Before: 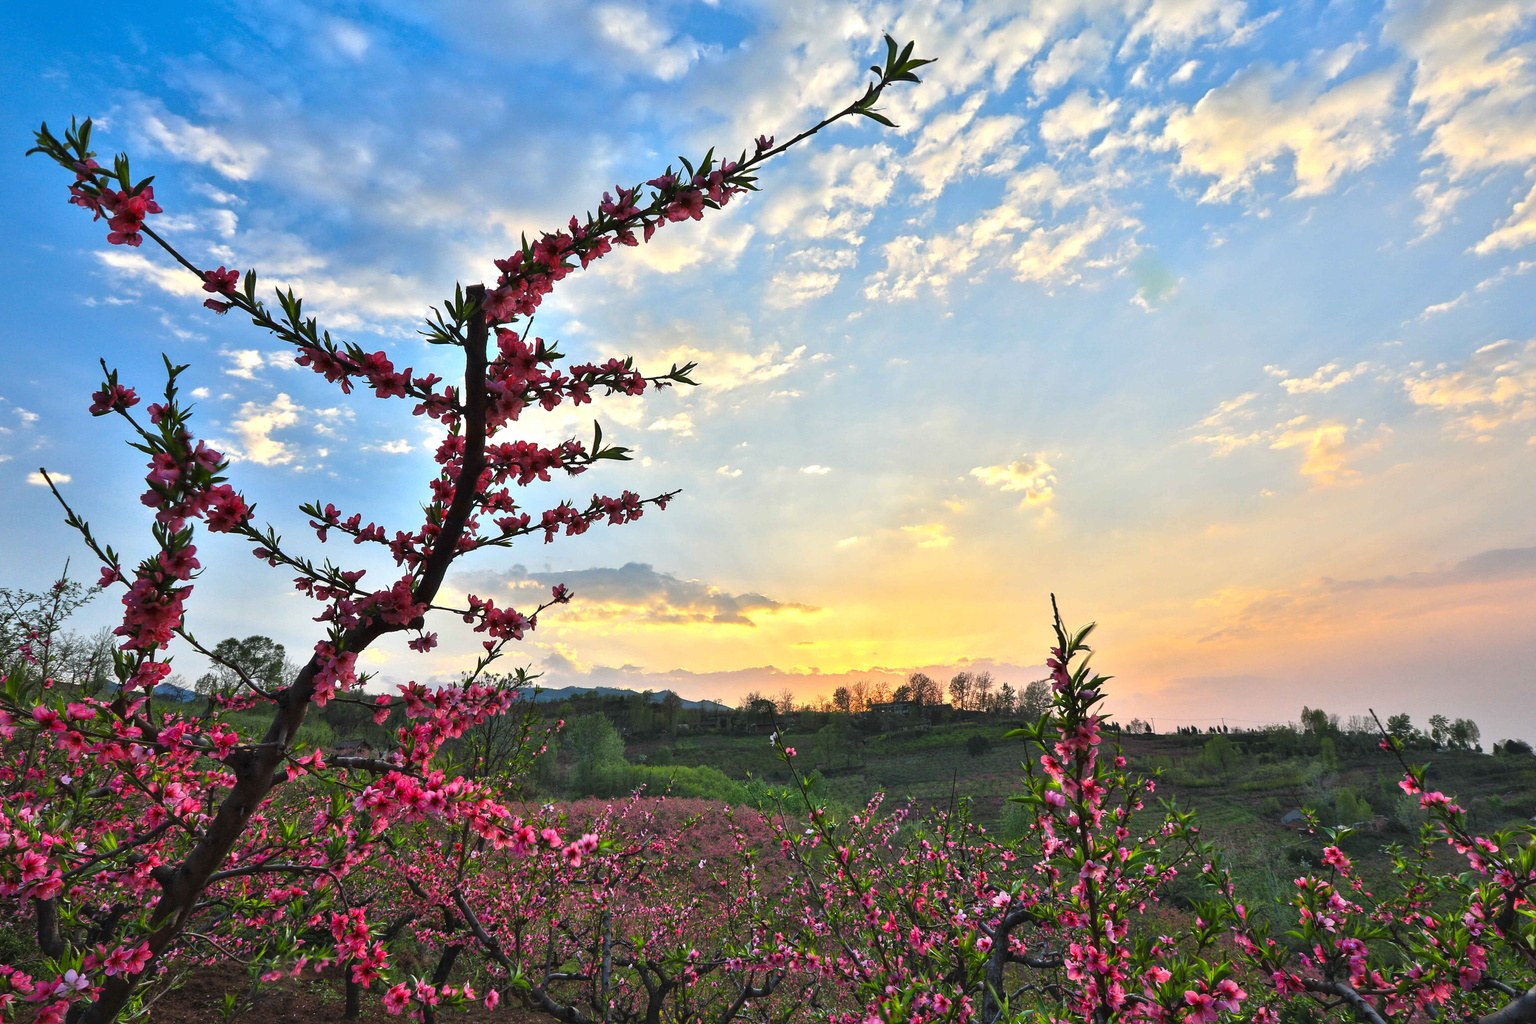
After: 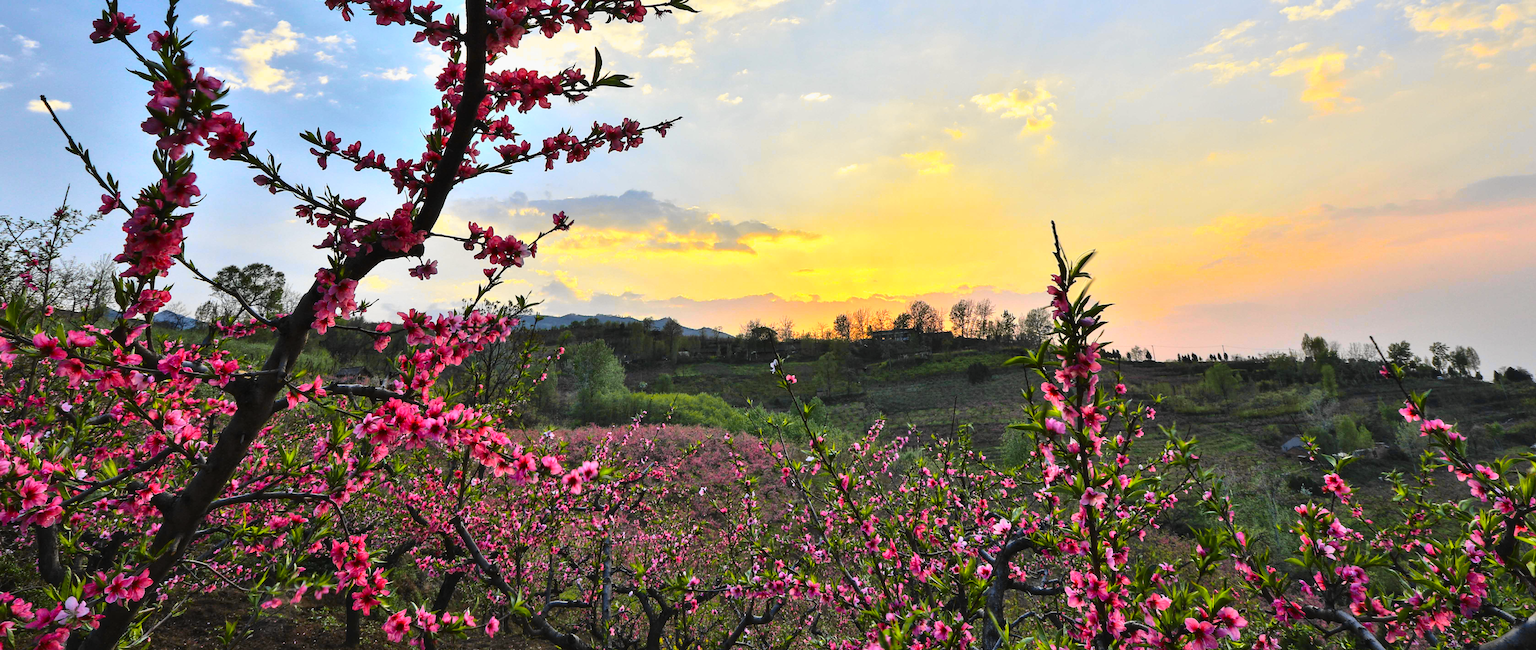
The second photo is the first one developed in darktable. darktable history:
crop and rotate: top 36.435%
tone curve: curves: ch0 [(0, 0.01) (0.097, 0.07) (0.204, 0.173) (0.447, 0.517) (0.539, 0.624) (0.733, 0.791) (0.879, 0.898) (1, 0.98)]; ch1 [(0, 0) (0.393, 0.415) (0.447, 0.448) (0.485, 0.494) (0.523, 0.509) (0.545, 0.544) (0.574, 0.578) (0.648, 0.674) (1, 1)]; ch2 [(0, 0) (0.369, 0.388) (0.449, 0.431) (0.499, 0.5) (0.521, 0.517) (0.53, 0.54) (0.564, 0.569) (0.674, 0.735) (1, 1)], color space Lab, independent channels, preserve colors none
